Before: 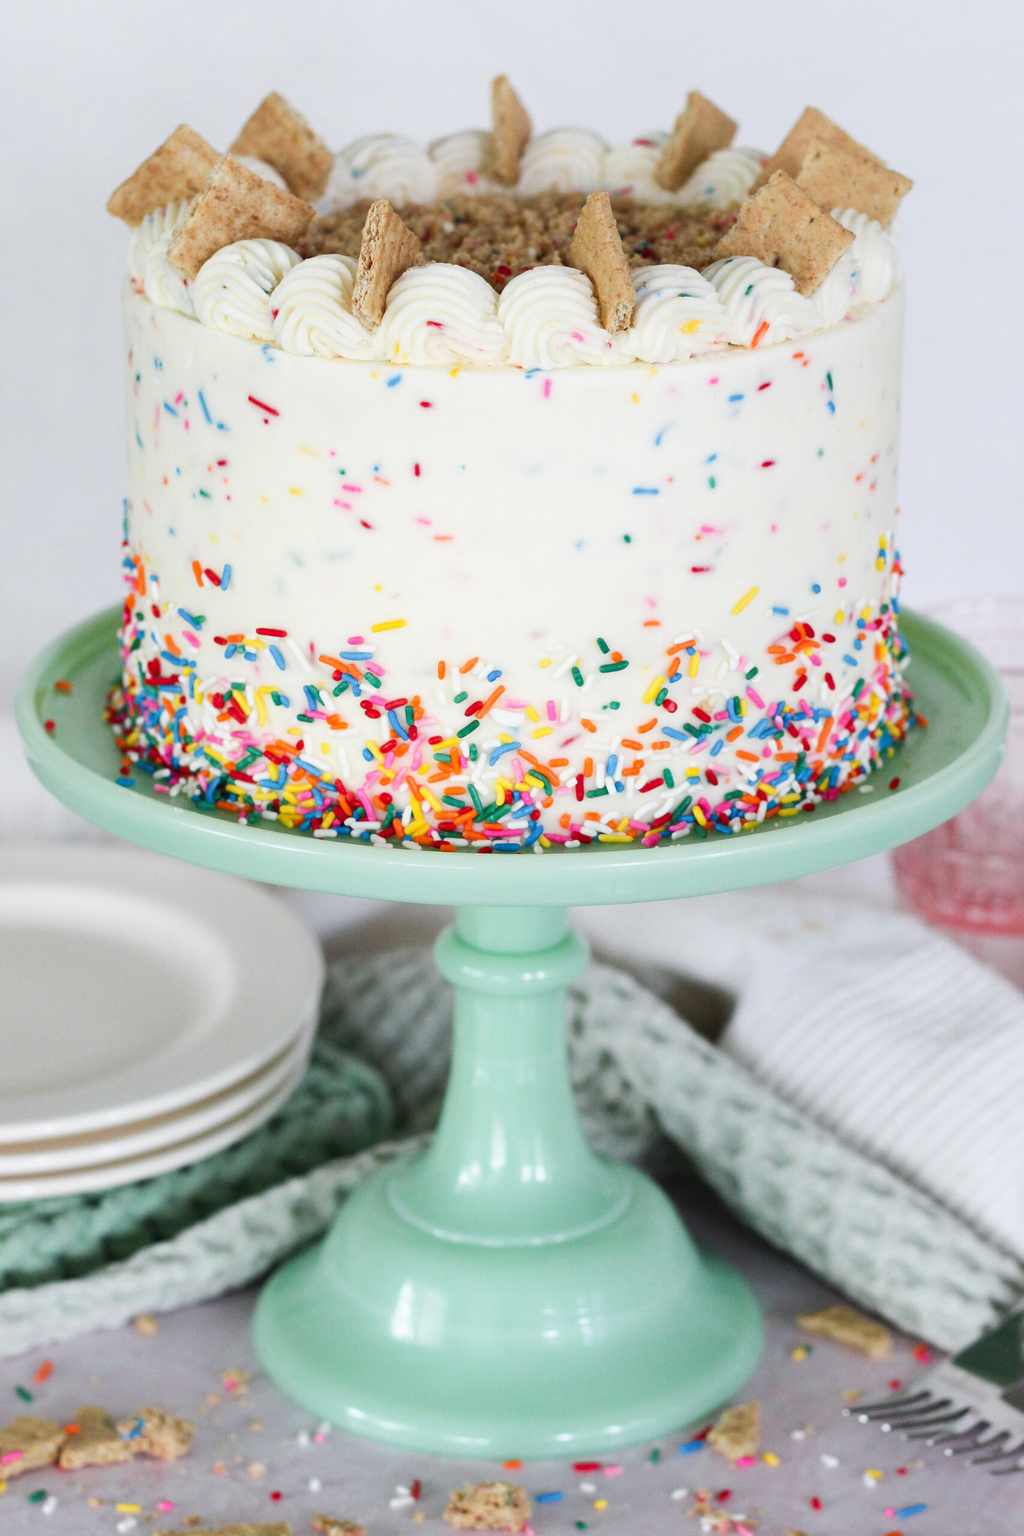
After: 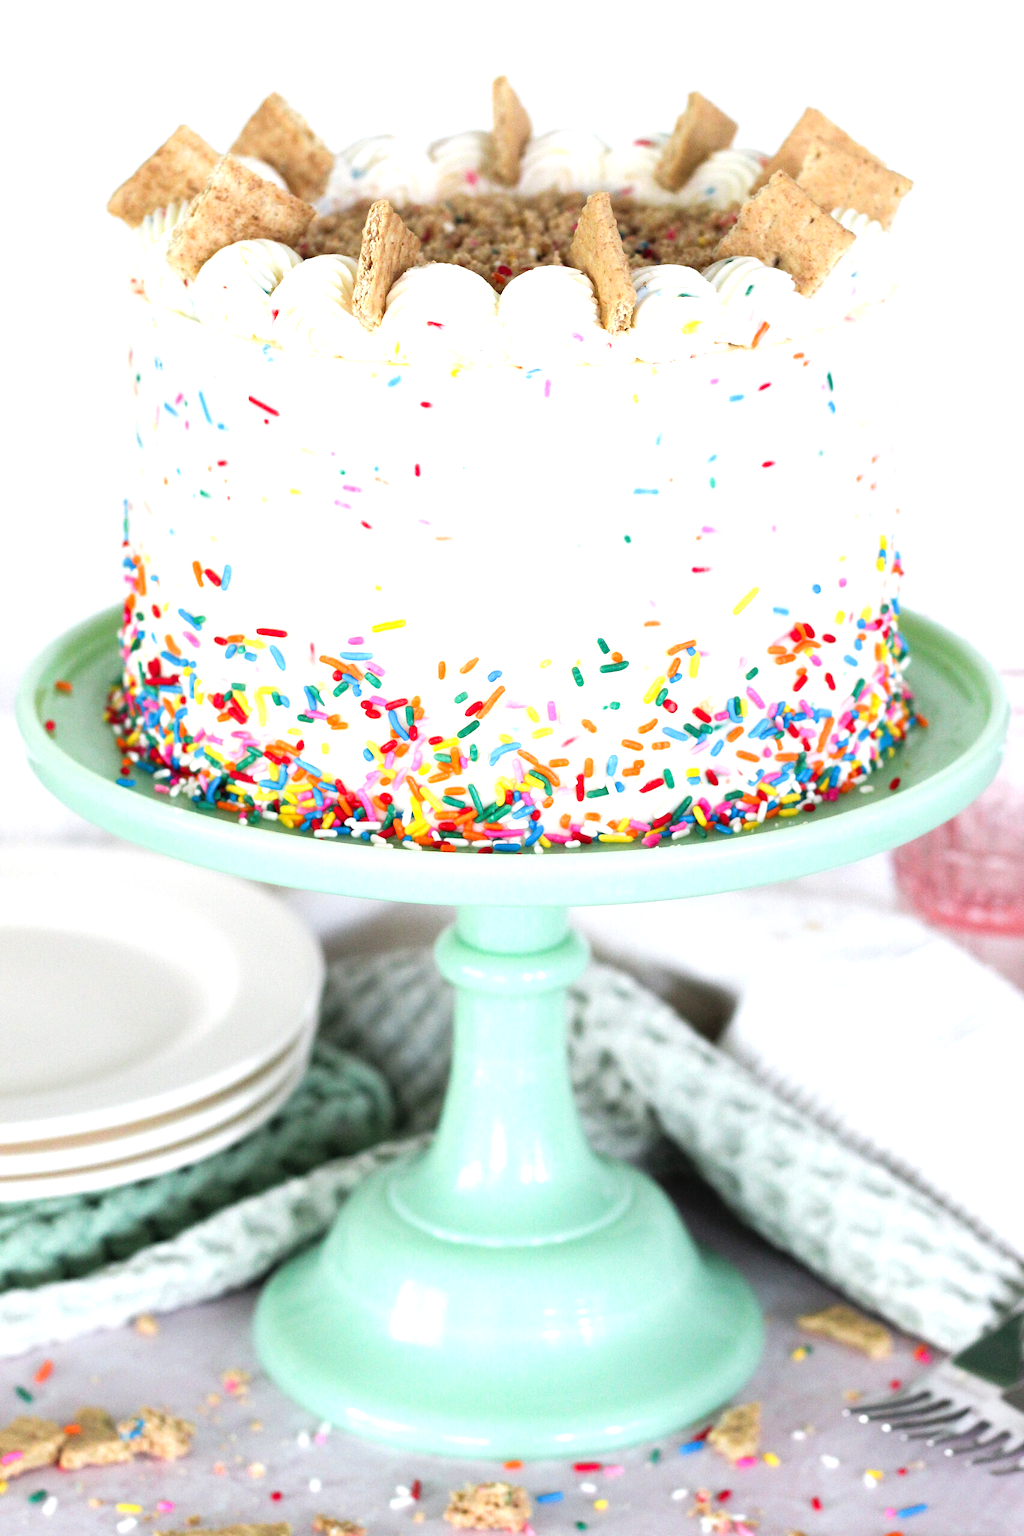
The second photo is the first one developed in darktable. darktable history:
tone equalizer: -8 EV -0.717 EV, -7 EV -0.737 EV, -6 EV -0.6 EV, -5 EV -0.363 EV, -3 EV 0.399 EV, -2 EV 0.6 EV, -1 EV 0.676 EV, +0 EV 0.76 EV
